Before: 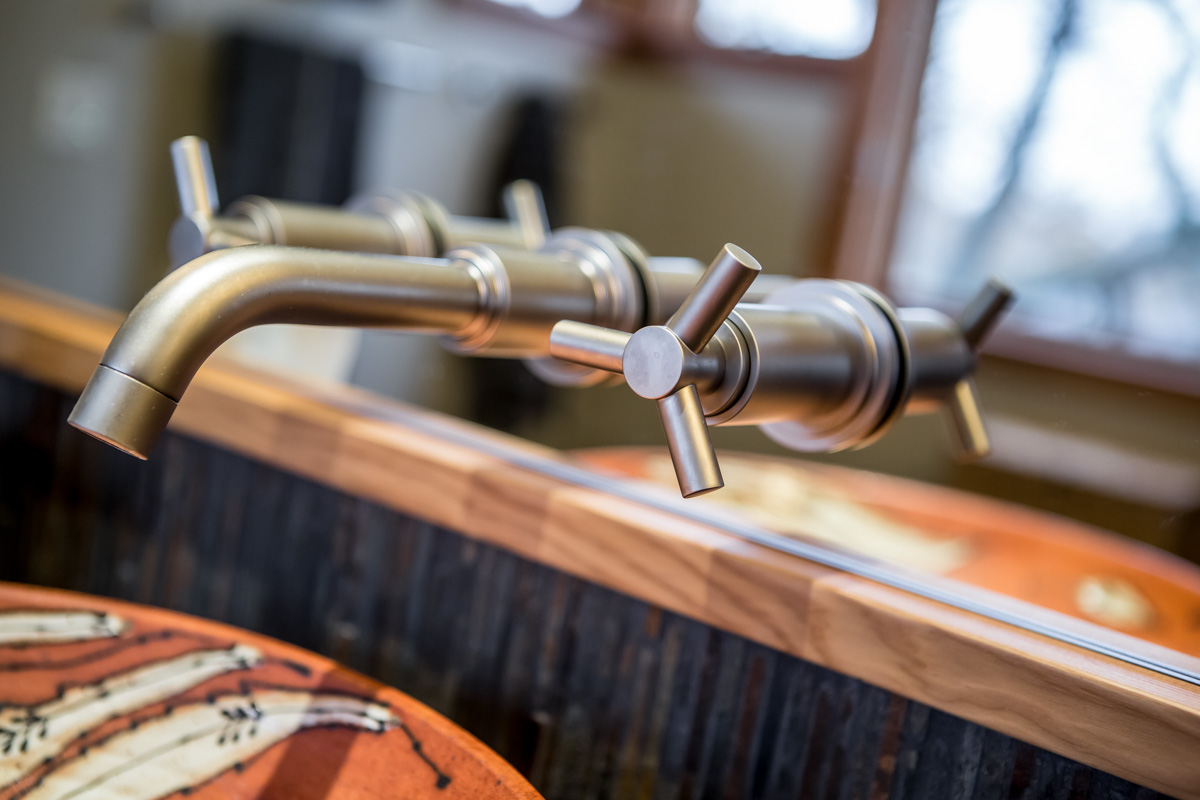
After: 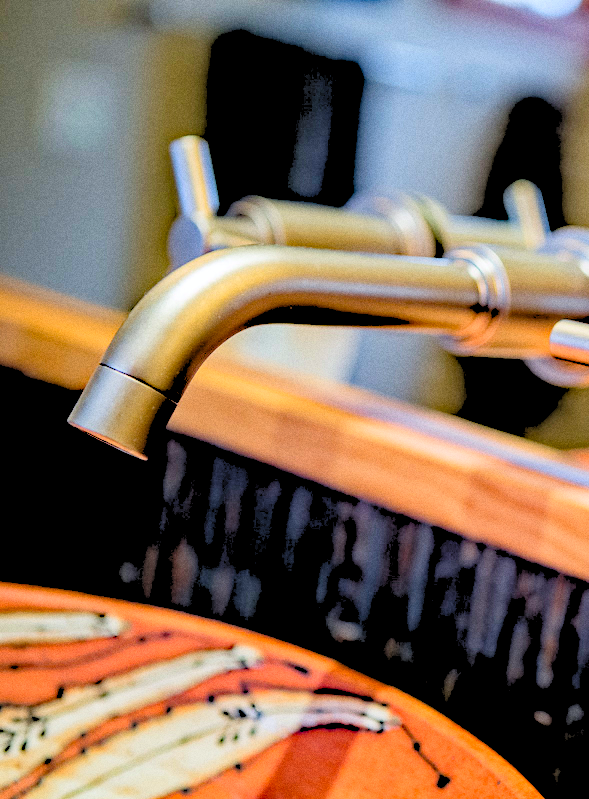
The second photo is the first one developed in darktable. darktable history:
levels: levels [0.072, 0.414, 0.976]
haze removal: strength 0.5, distance 0.43, compatibility mode true, adaptive false
crop and rotate: left 0%, top 0%, right 50.845%
grain: coarseness 0.09 ISO
rgb levels: preserve colors sum RGB, levels [[0.038, 0.433, 0.934], [0, 0.5, 1], [0, 0.5, 1]]
